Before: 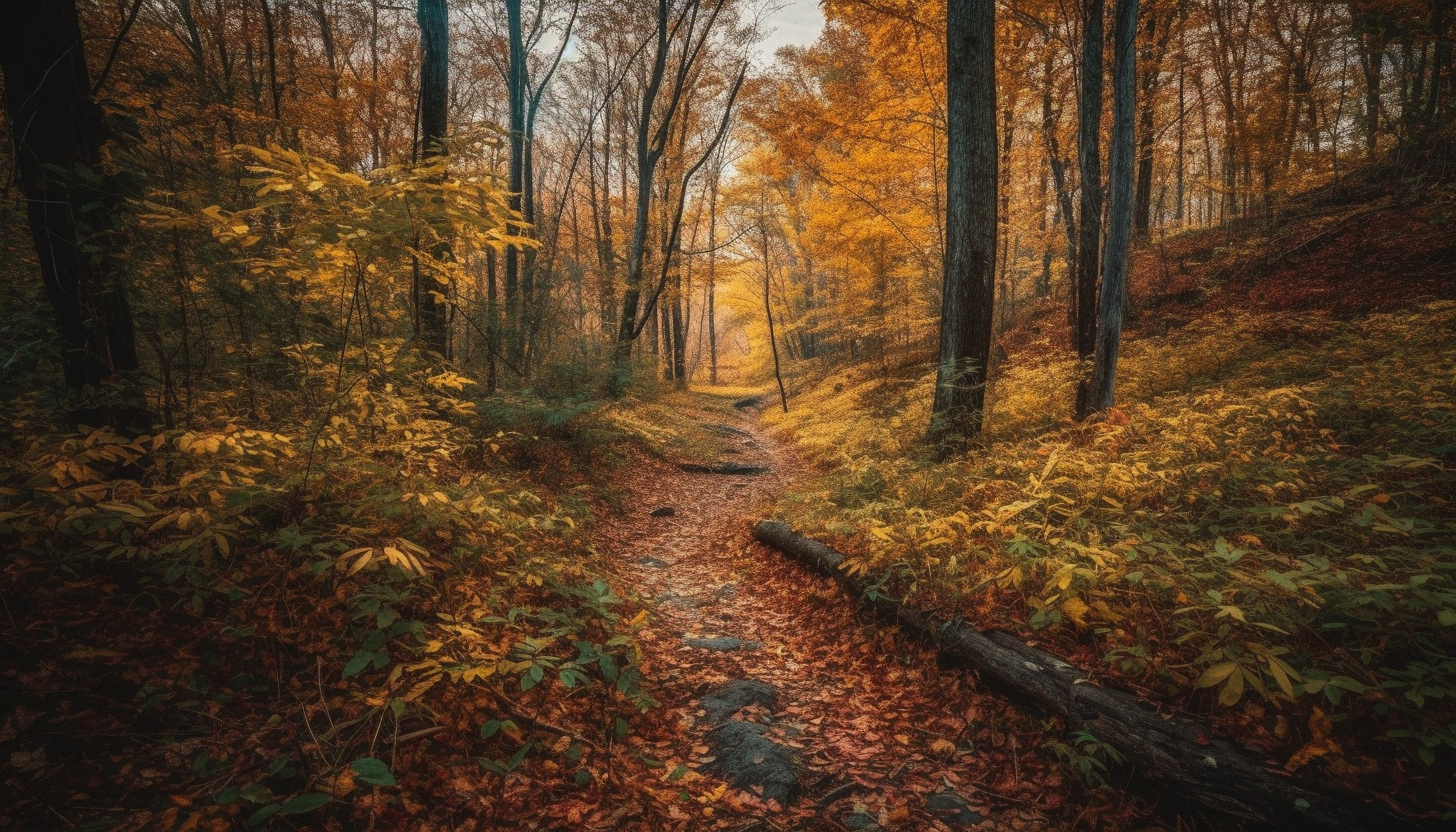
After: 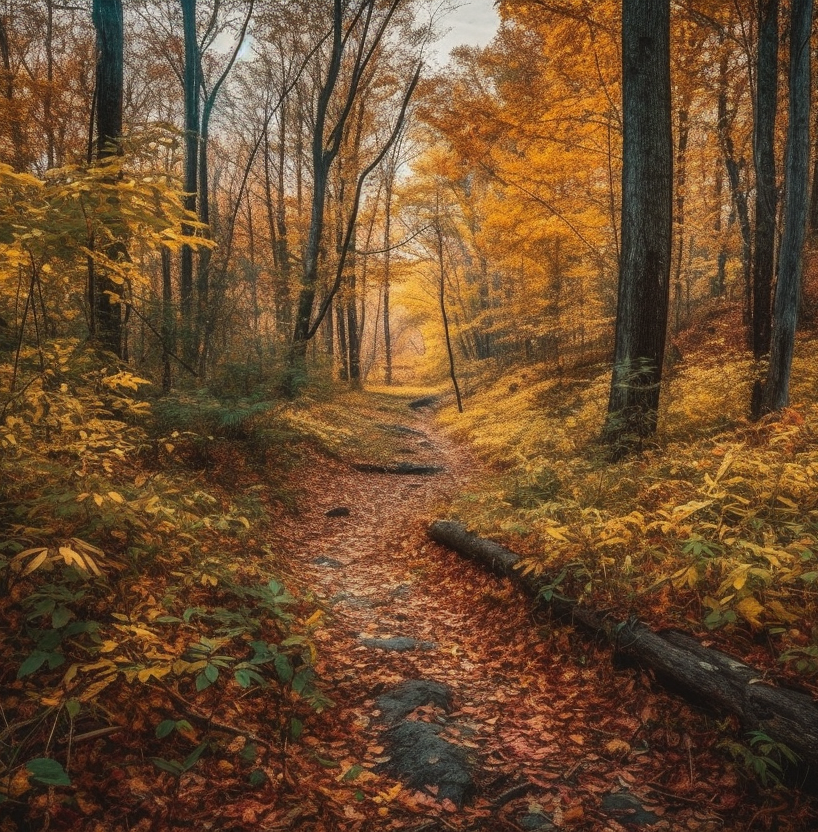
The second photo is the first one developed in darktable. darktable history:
crop and rotate: left 22.383%, right 21.392%
